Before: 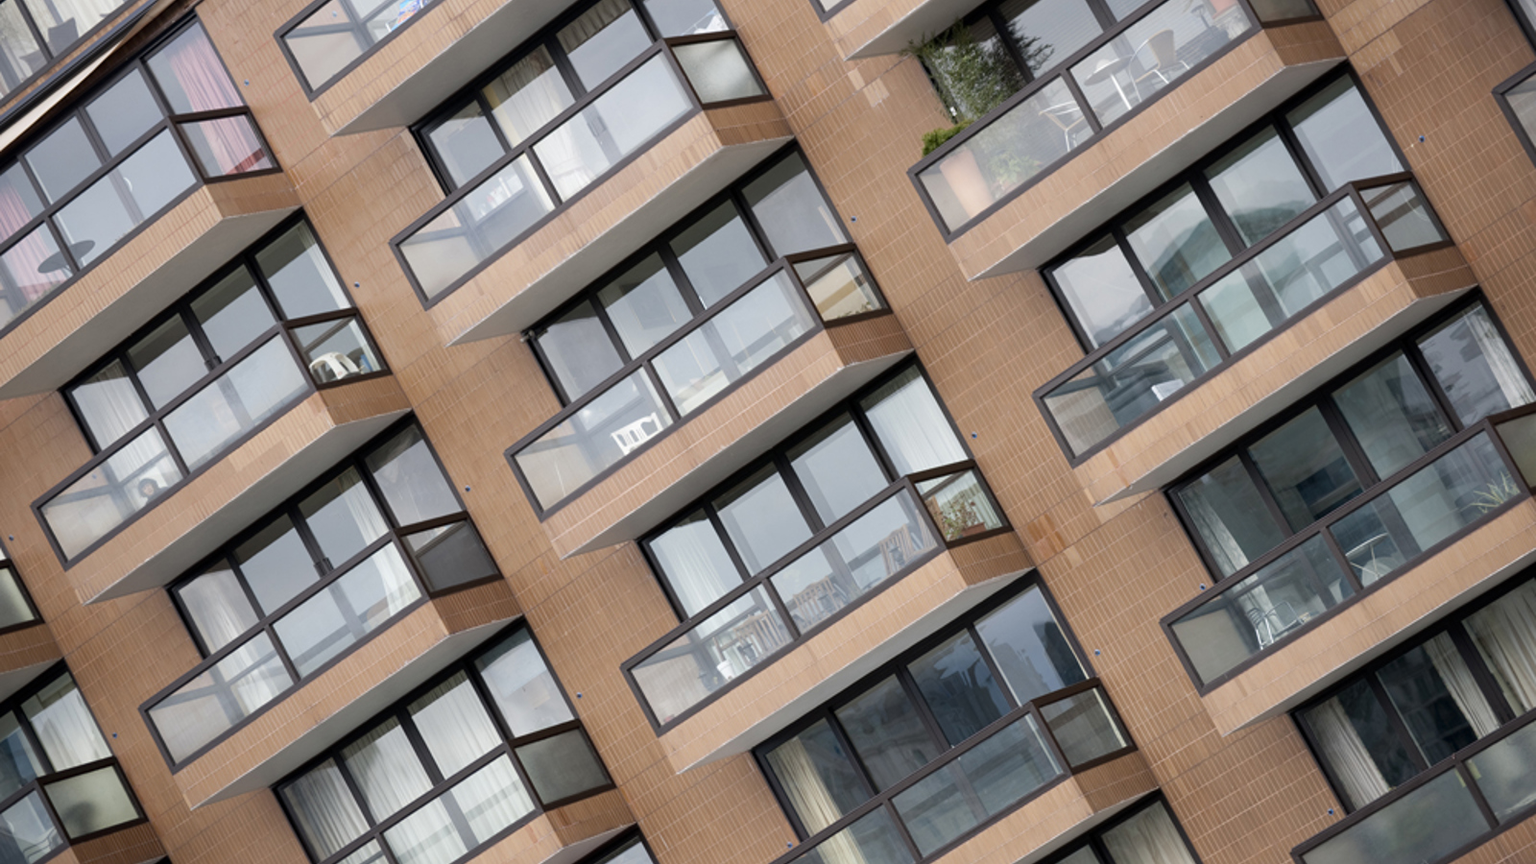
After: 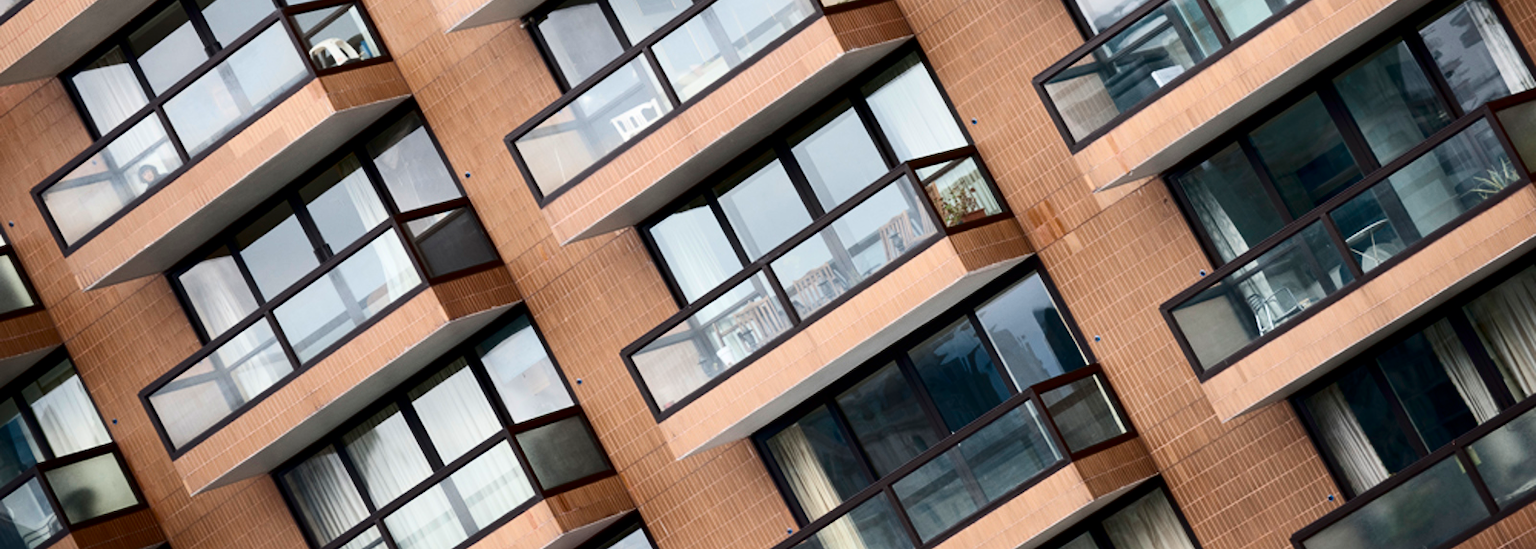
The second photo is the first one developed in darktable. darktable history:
crop and rotate: top 36.435%
contrast brightness saturation: contrast 0.32, brightness -0.08, saturation 0.17
